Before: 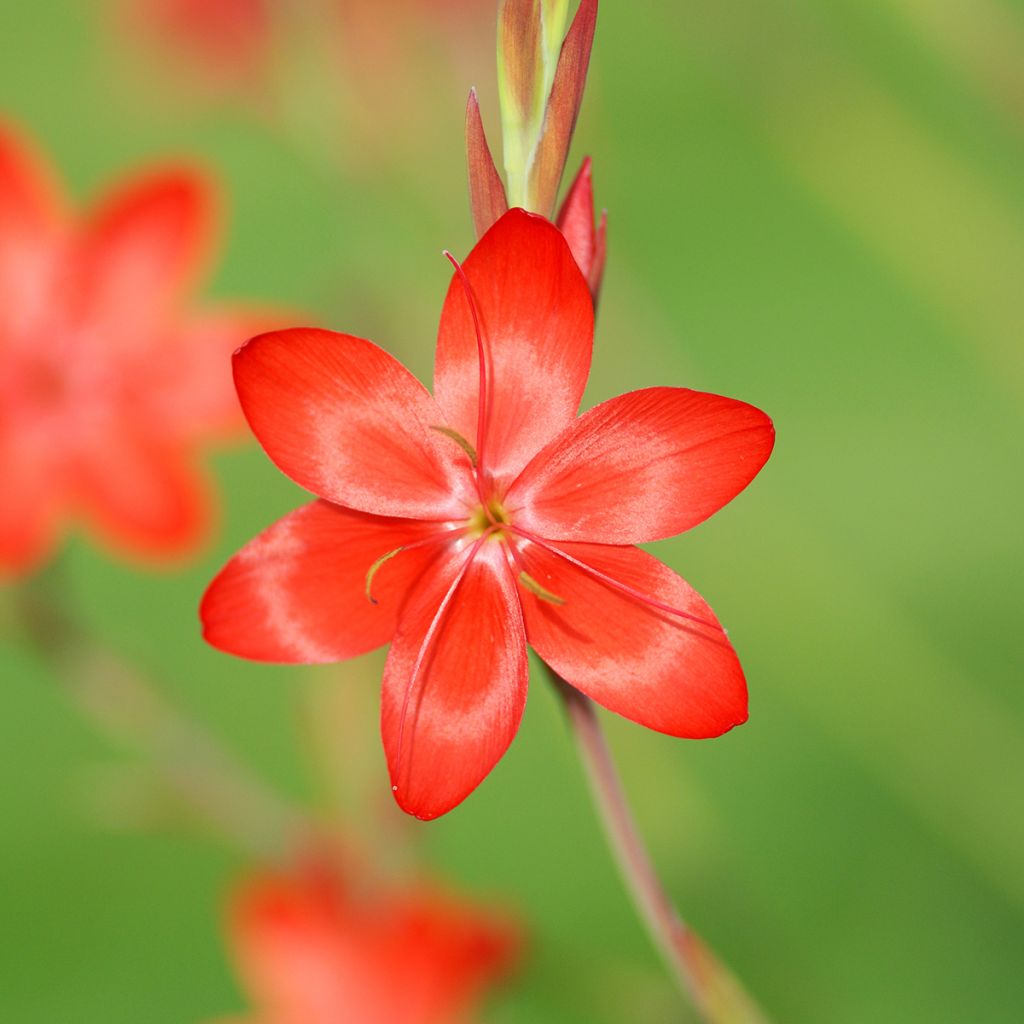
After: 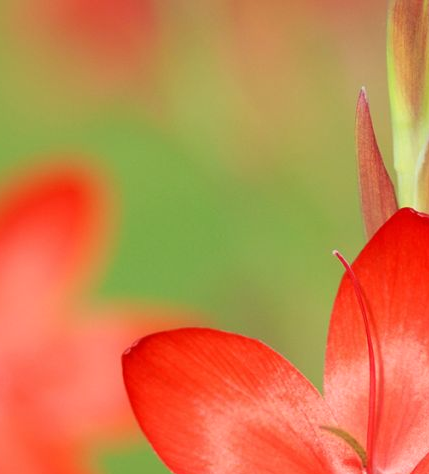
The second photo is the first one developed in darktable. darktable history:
velvia: strength 15%
crop and rotate: left 10.817%, top 0.062%, right 47.194%, bottom 53.626%
bloom: size 15%, threshold 97%, strength 7%
